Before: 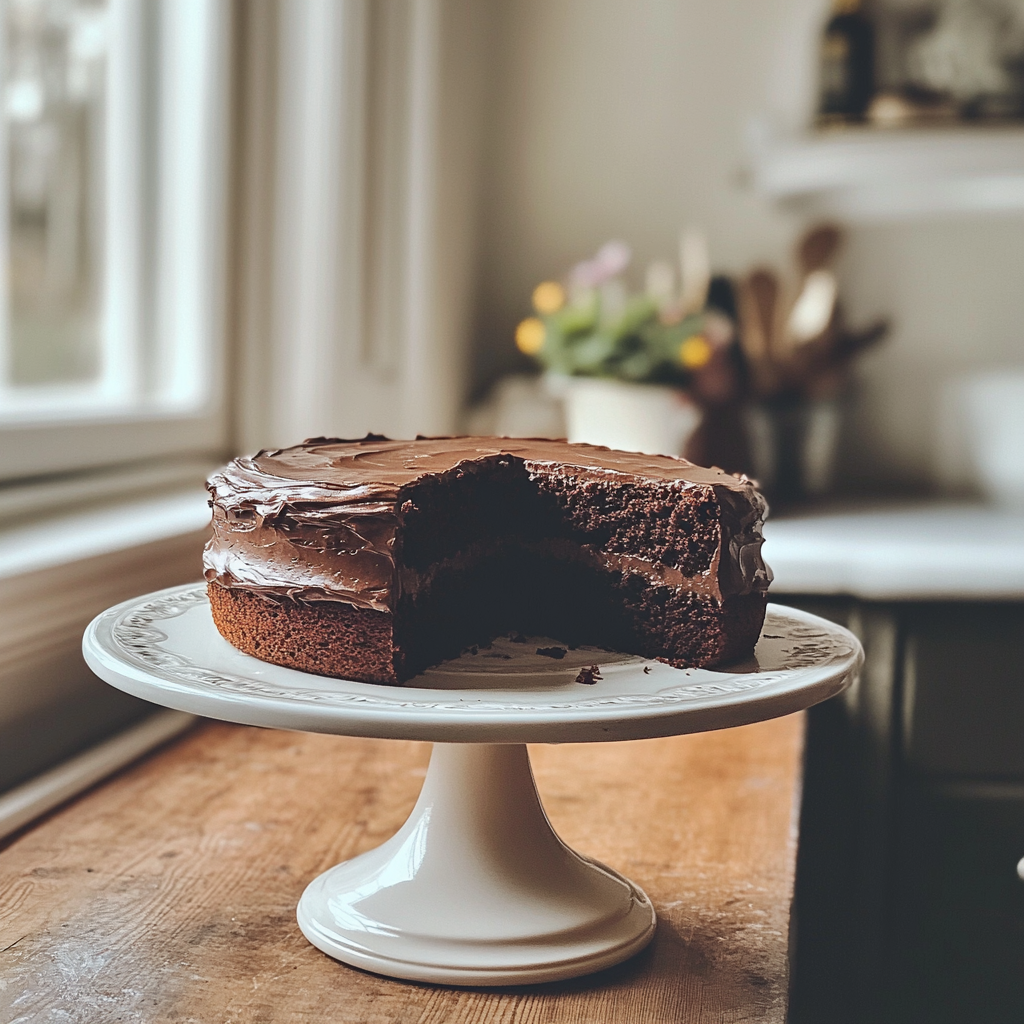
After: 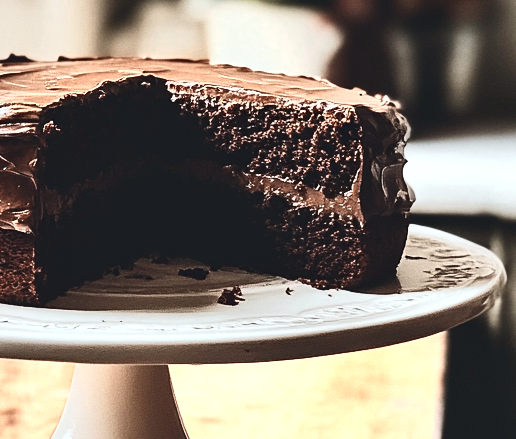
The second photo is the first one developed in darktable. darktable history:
crop: left 34.996%, top 37.087%, right 14.593%, bottom 20.023%
color zones: curves: ch0 [(0.018, 0.548) (0.197, 0.654) (0.425, 0.447) (0.605, 0.658) (0.732, 0.579)]; ch1 [(0.105, 0.531) (0.224, 0.531) (0.386, 0.39) (0.618, 0.456) (0.732, 0.456) (0.956, 0.421)]; ch2 [(0.039, 0.583) (0.215, 0.465) (0.399, 0.544) (0.465, 0.548) (0.614, 0.447) (0.724, 0.43) (0.882, 0.623) (0.956, 0.632)]
contrast brightness saturation: contrast 0.389, brightness 0.109
